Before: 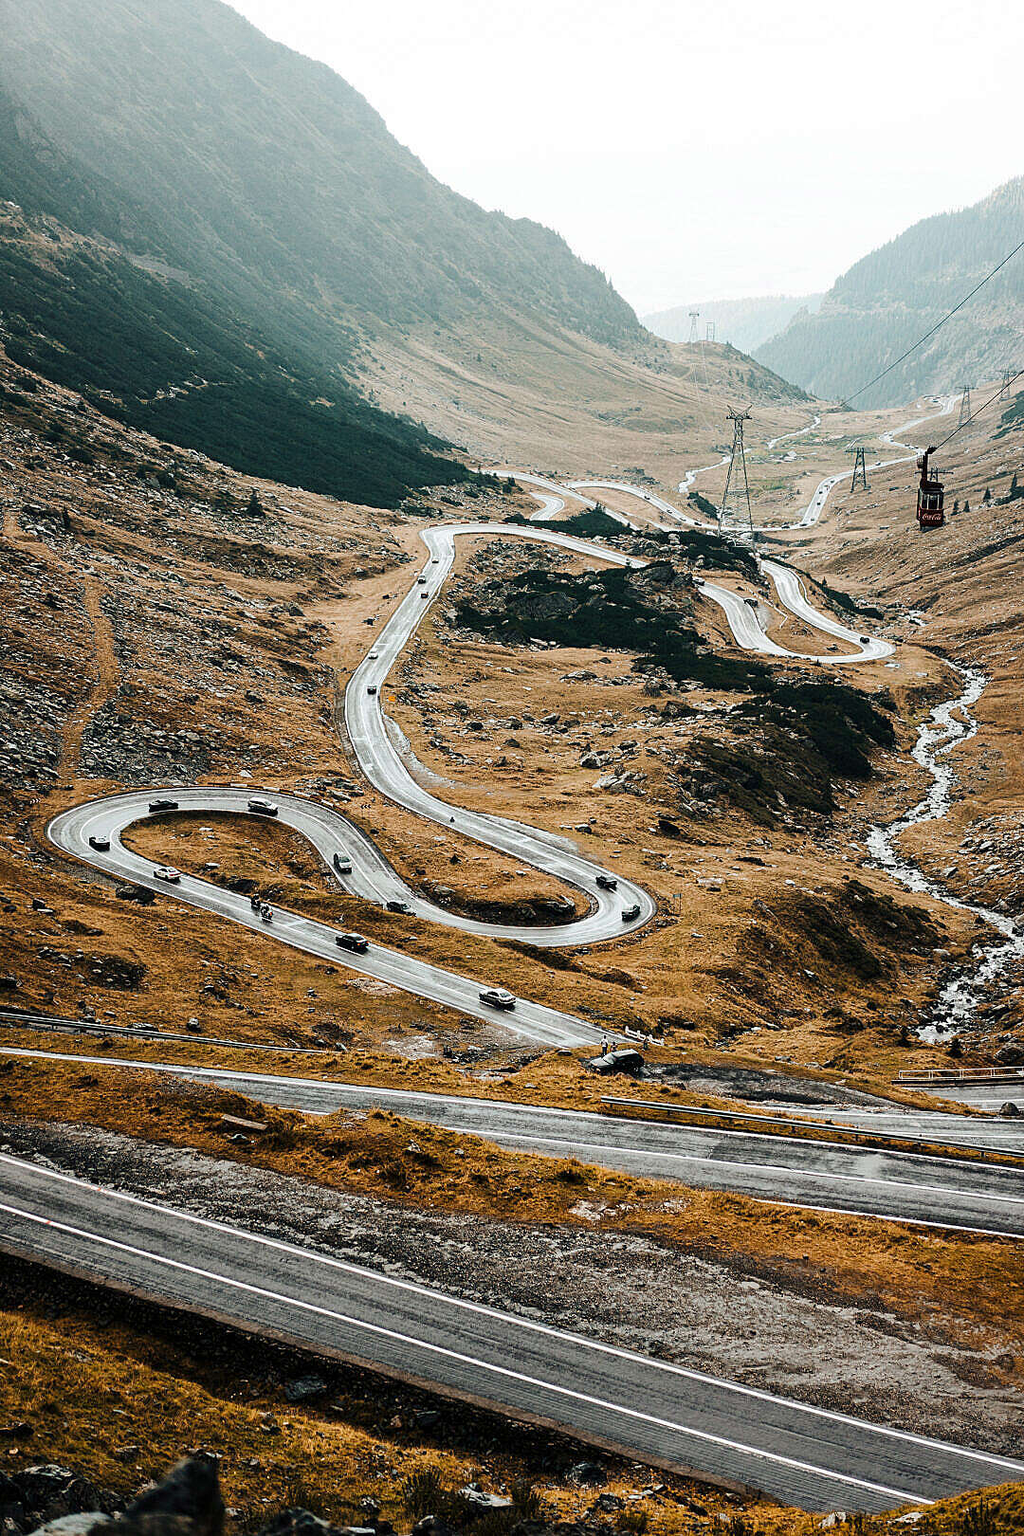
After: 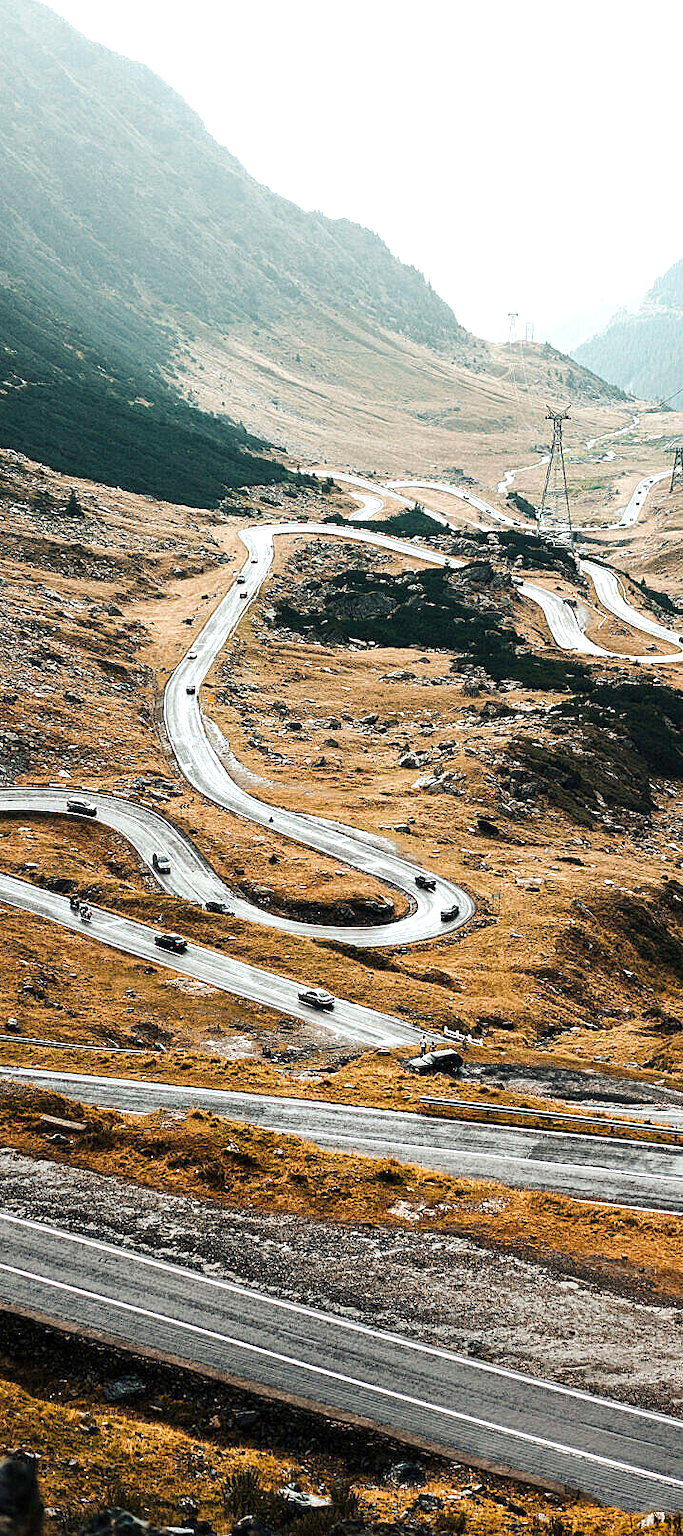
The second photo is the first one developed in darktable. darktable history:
exposure: black level correction 0, exposure 0.5 EV, compensate highlight preservation false
crop and rotate: left 17.732%, right 15.423%
color correction: highlights a* 0.003, highlights b* -0.283
